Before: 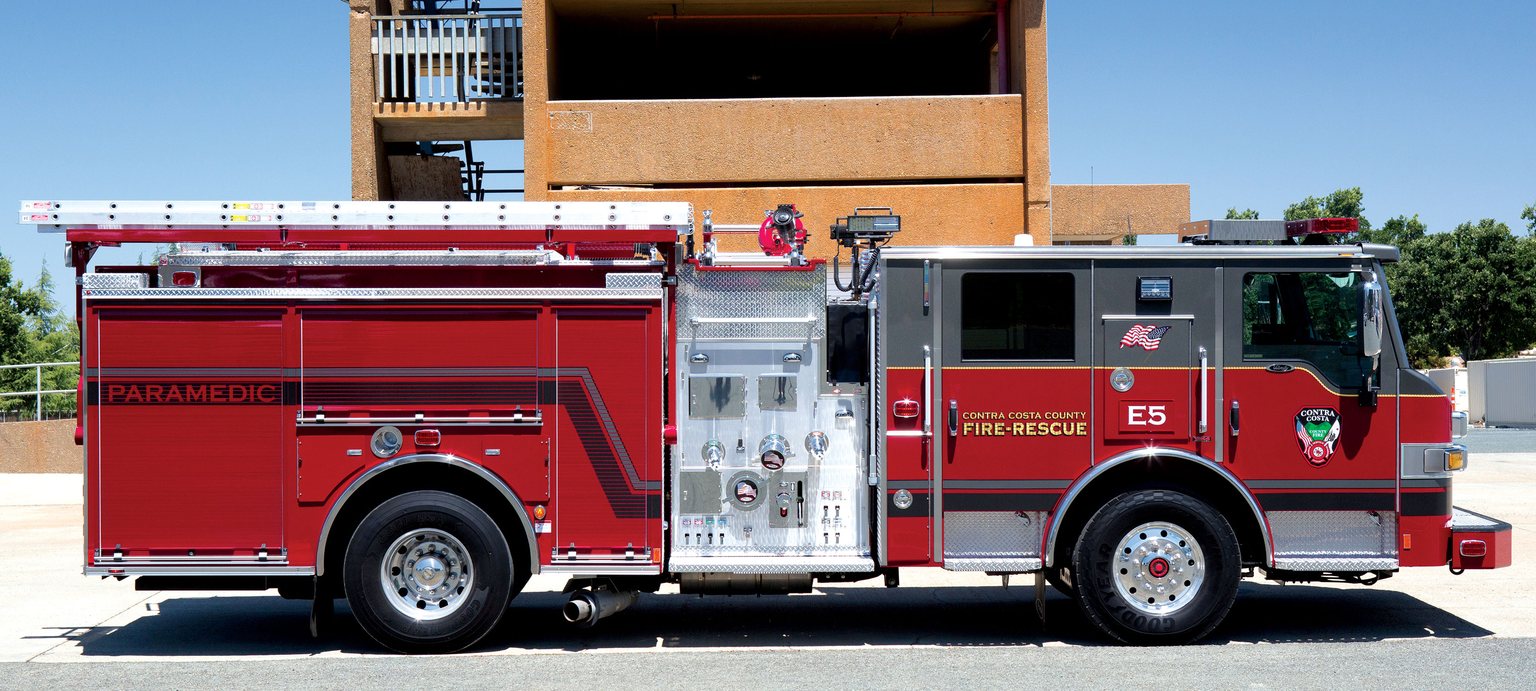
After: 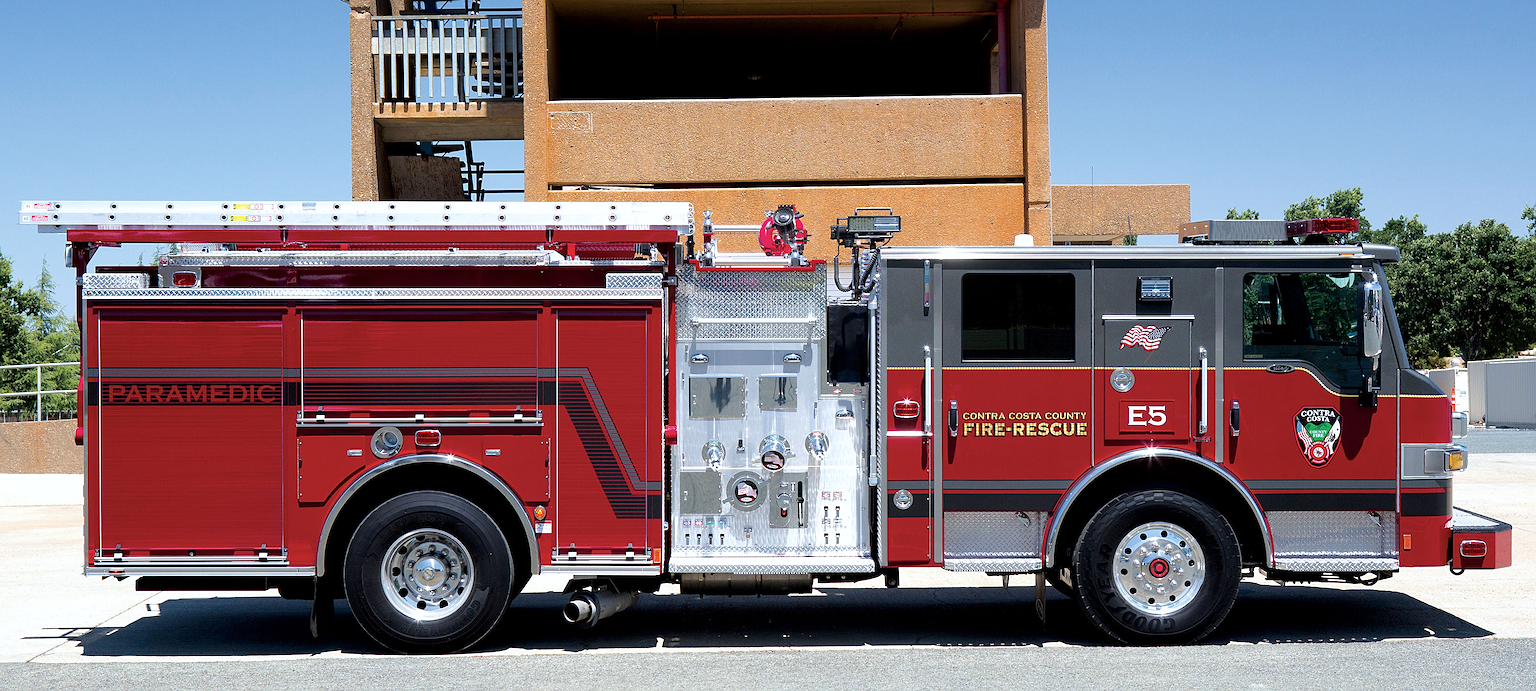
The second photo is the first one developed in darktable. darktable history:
sharpen: on, module defaults
white balance: red 0.988, blue 1.017
contrast brightness saturation: saturation -0.05
